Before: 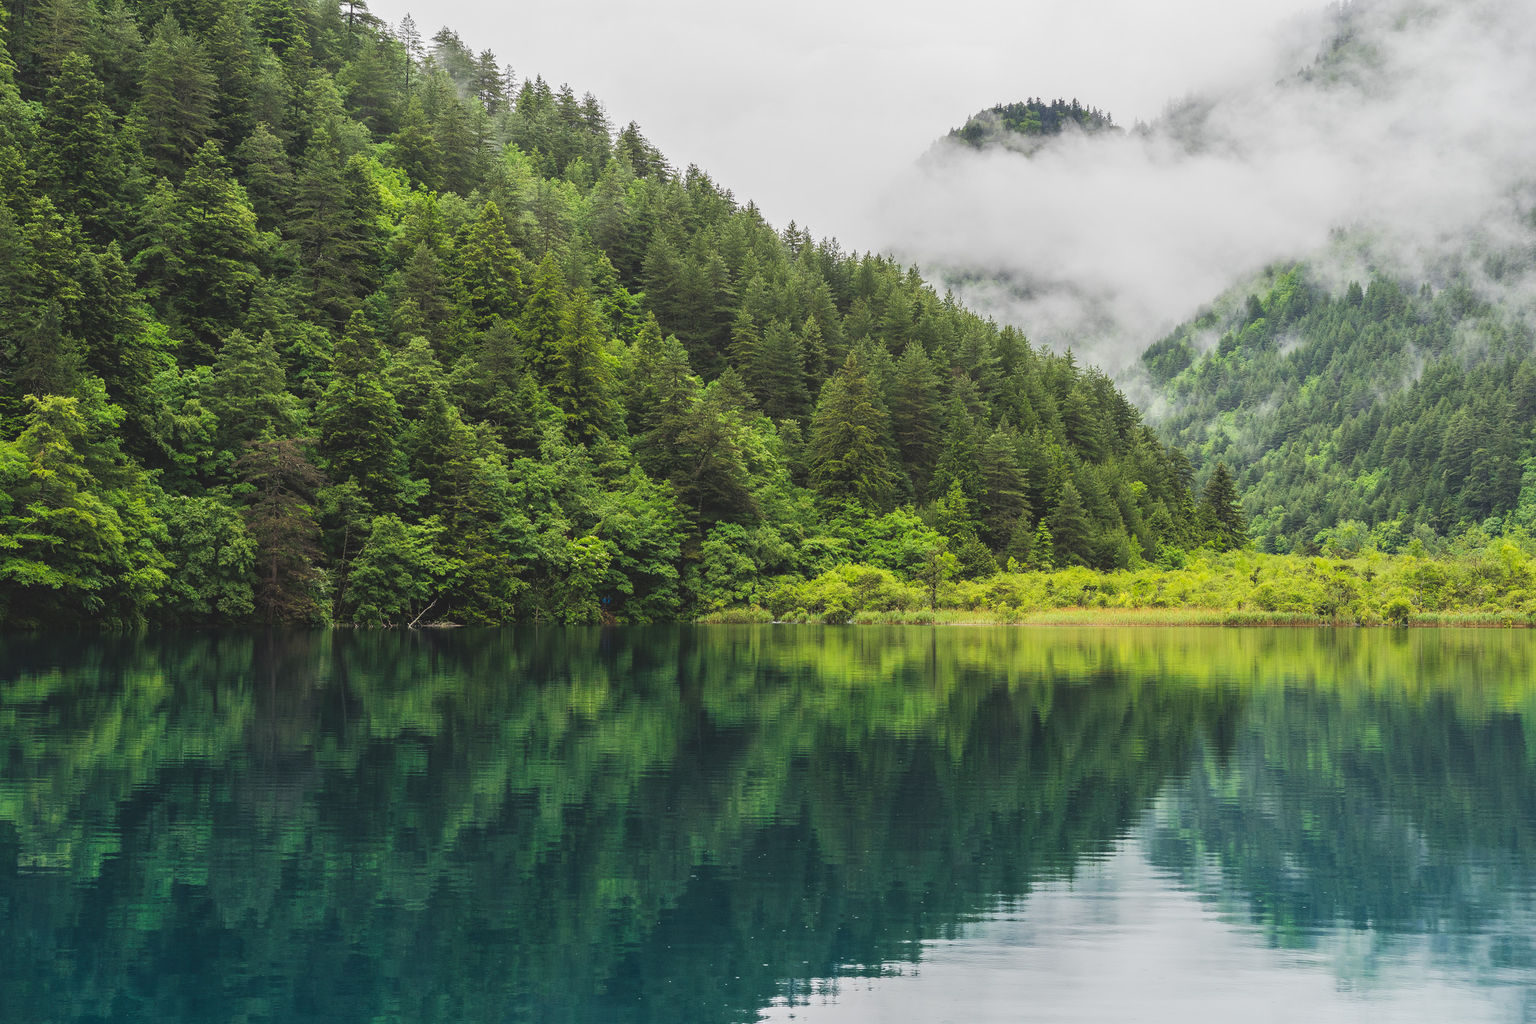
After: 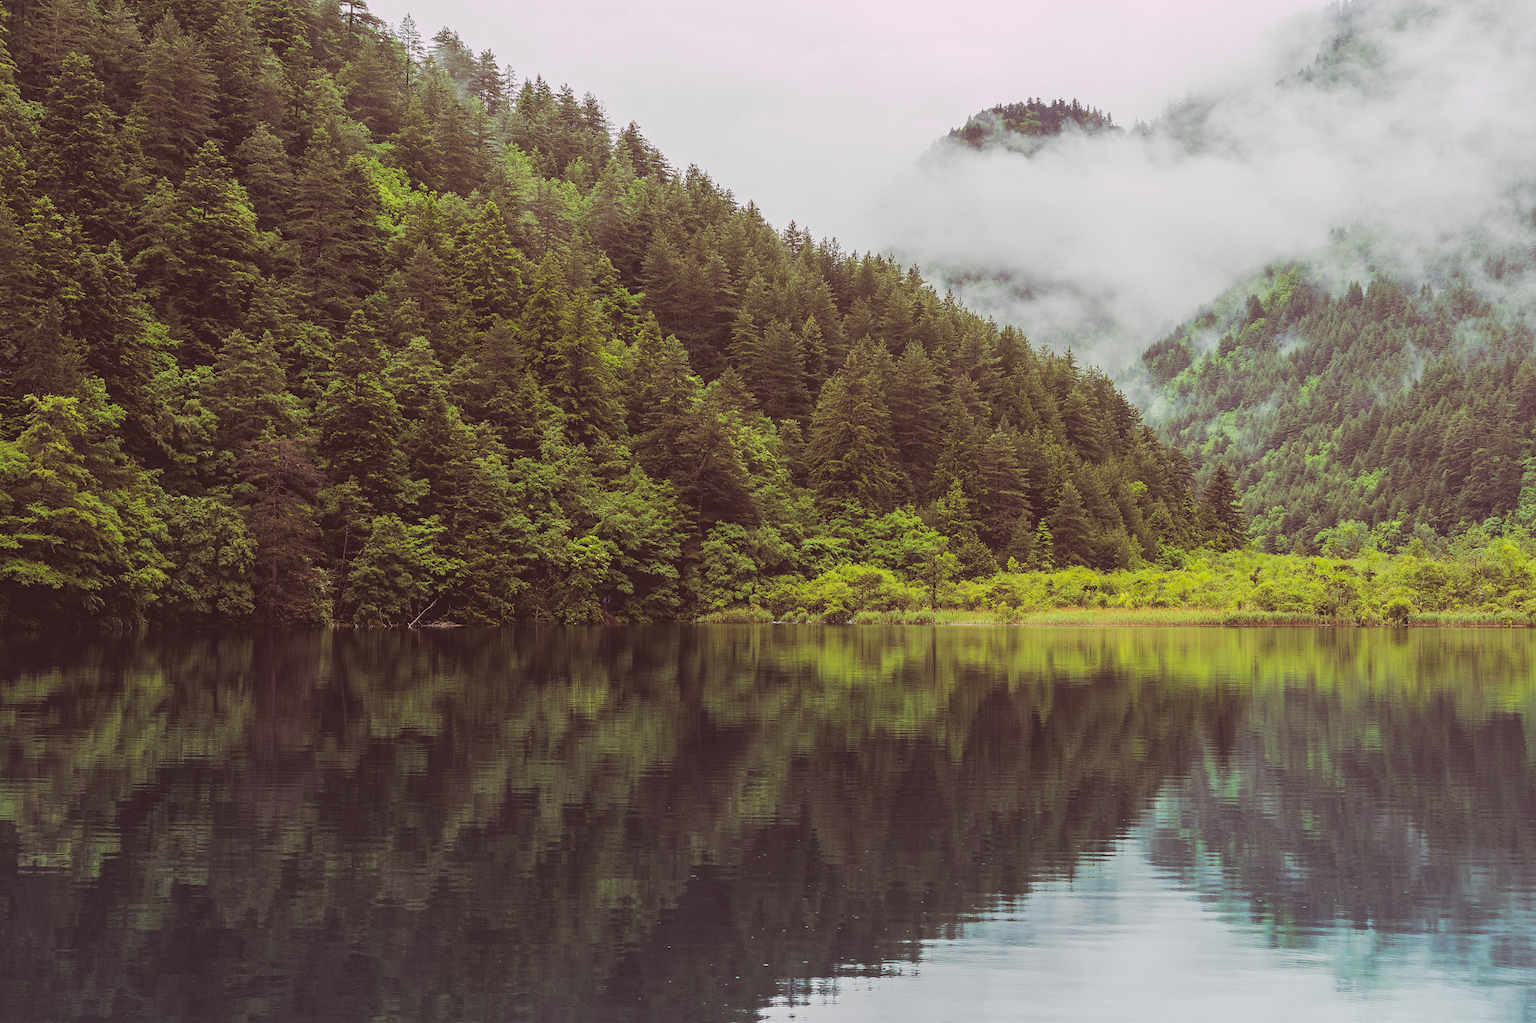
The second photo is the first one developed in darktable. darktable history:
split-toning: highlights › hue 298.8°, highlights › saturation 0.73, compress 41.76%
contrast equalizer: y [[0.439, 0.44, 0.442, 0.457, 0.493, 0.498], [0.5 ×6], [0.5 ×6], [0 ×6], [0 ×6]], mix 0.59
